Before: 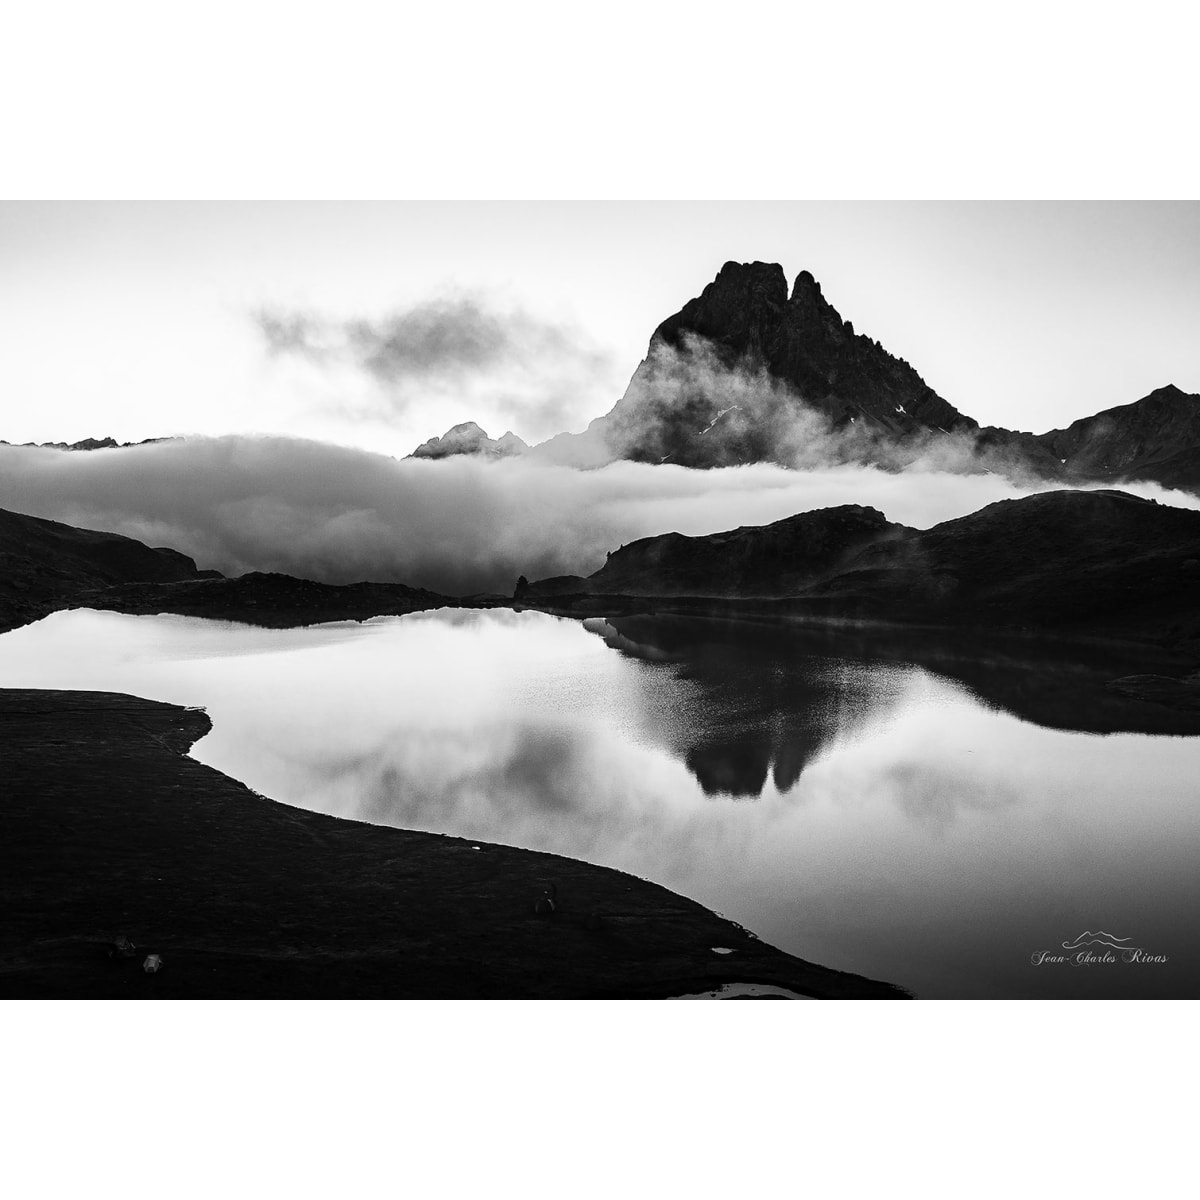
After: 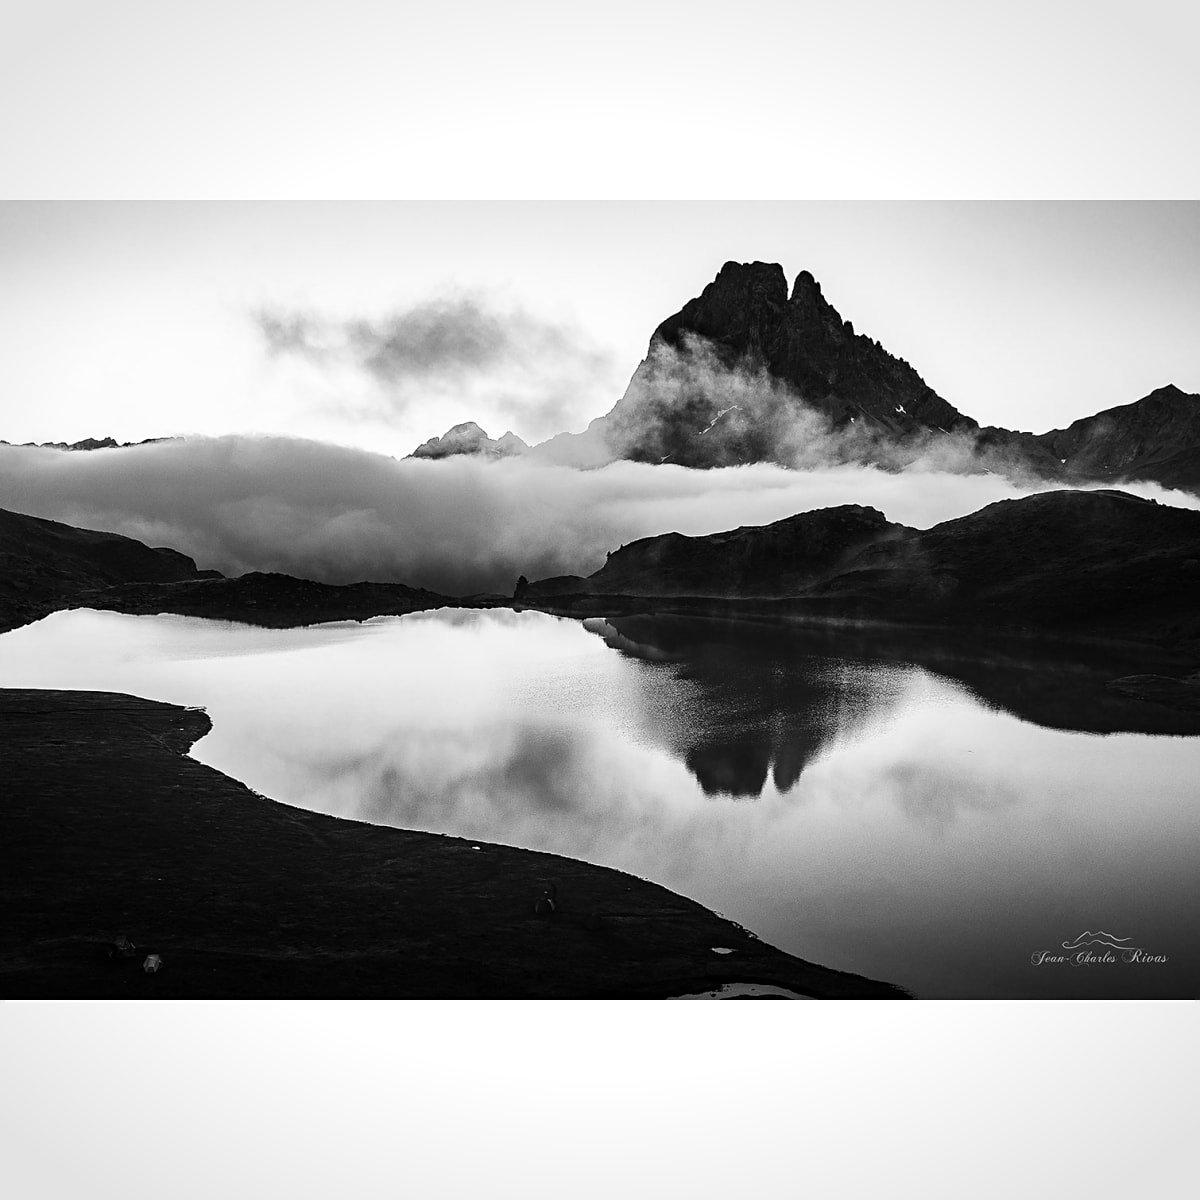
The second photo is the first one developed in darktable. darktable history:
sharpen: amount 0.204
vignetting: fall-off start 97.17%, brightness -0.234, saturation 0.142, width/height ratio 1.181, unbound false
